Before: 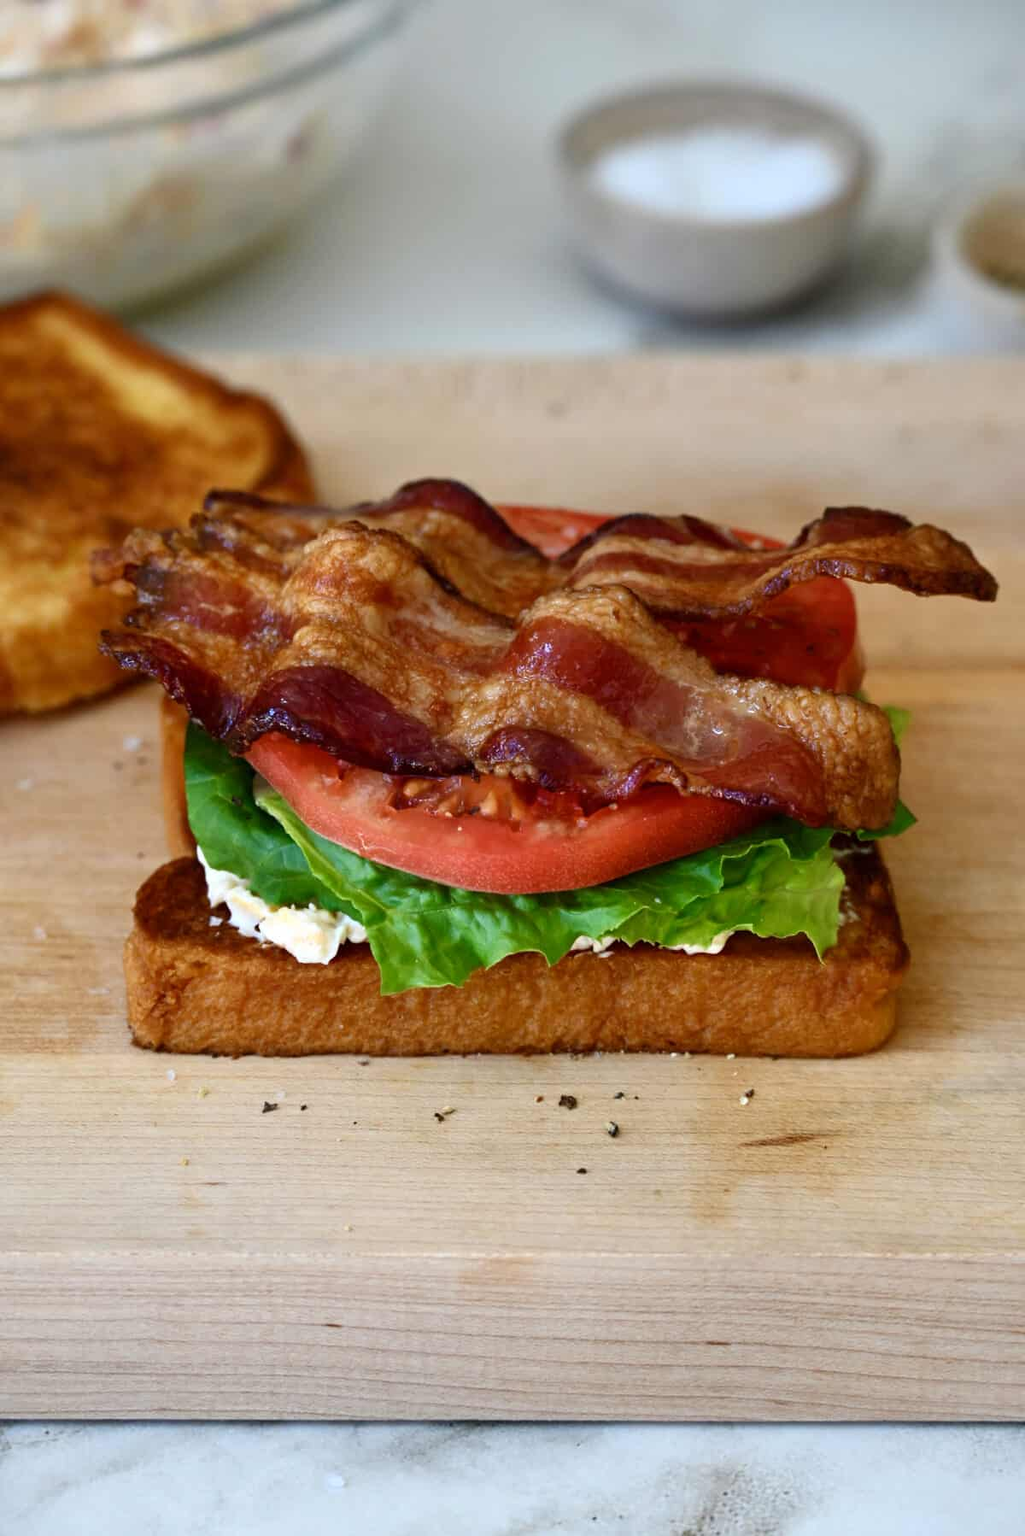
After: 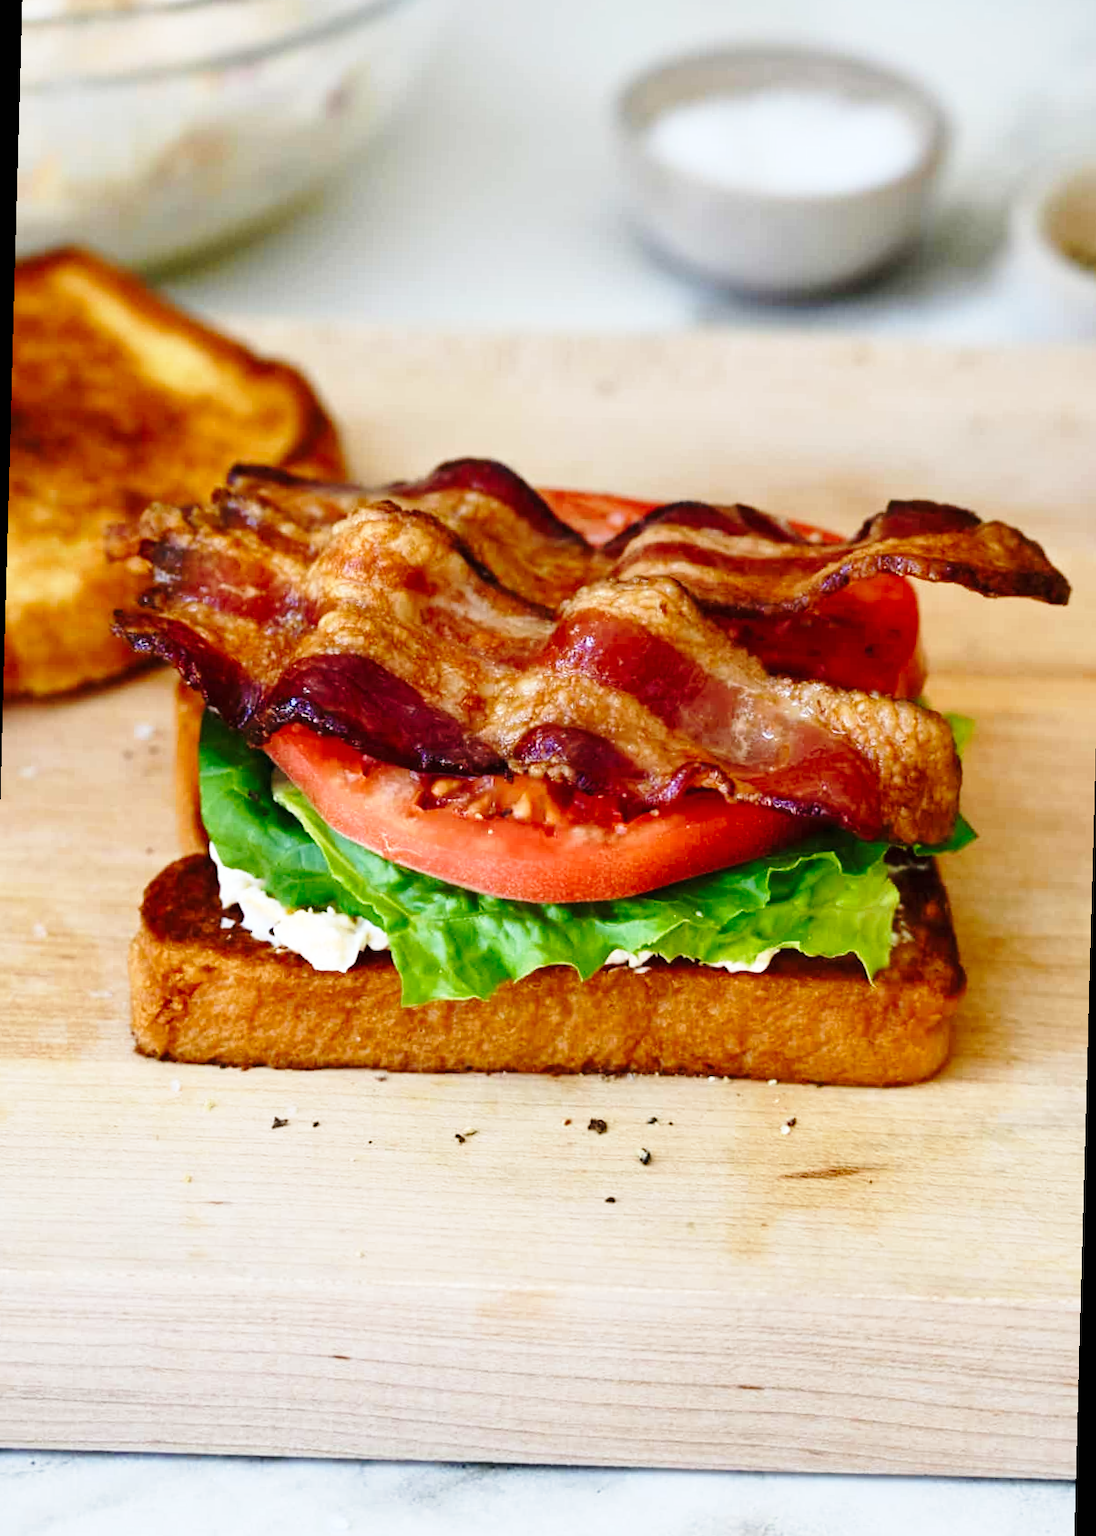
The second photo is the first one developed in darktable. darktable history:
exposure: black level correction 0, compensate exposure bias true, compensate highlight preservation false
base curve: curves: ch0 [(0, 0) (0.028, 0.03) (0.121, 0.232) (0.46, 0.748) (0.859, 0.968) (1, 1)], preserve colors none
rotate and perspective: rotation 1.57°, crop left 0.018, crop right 0.982, crop top 0.039, crop bottom 0.961
